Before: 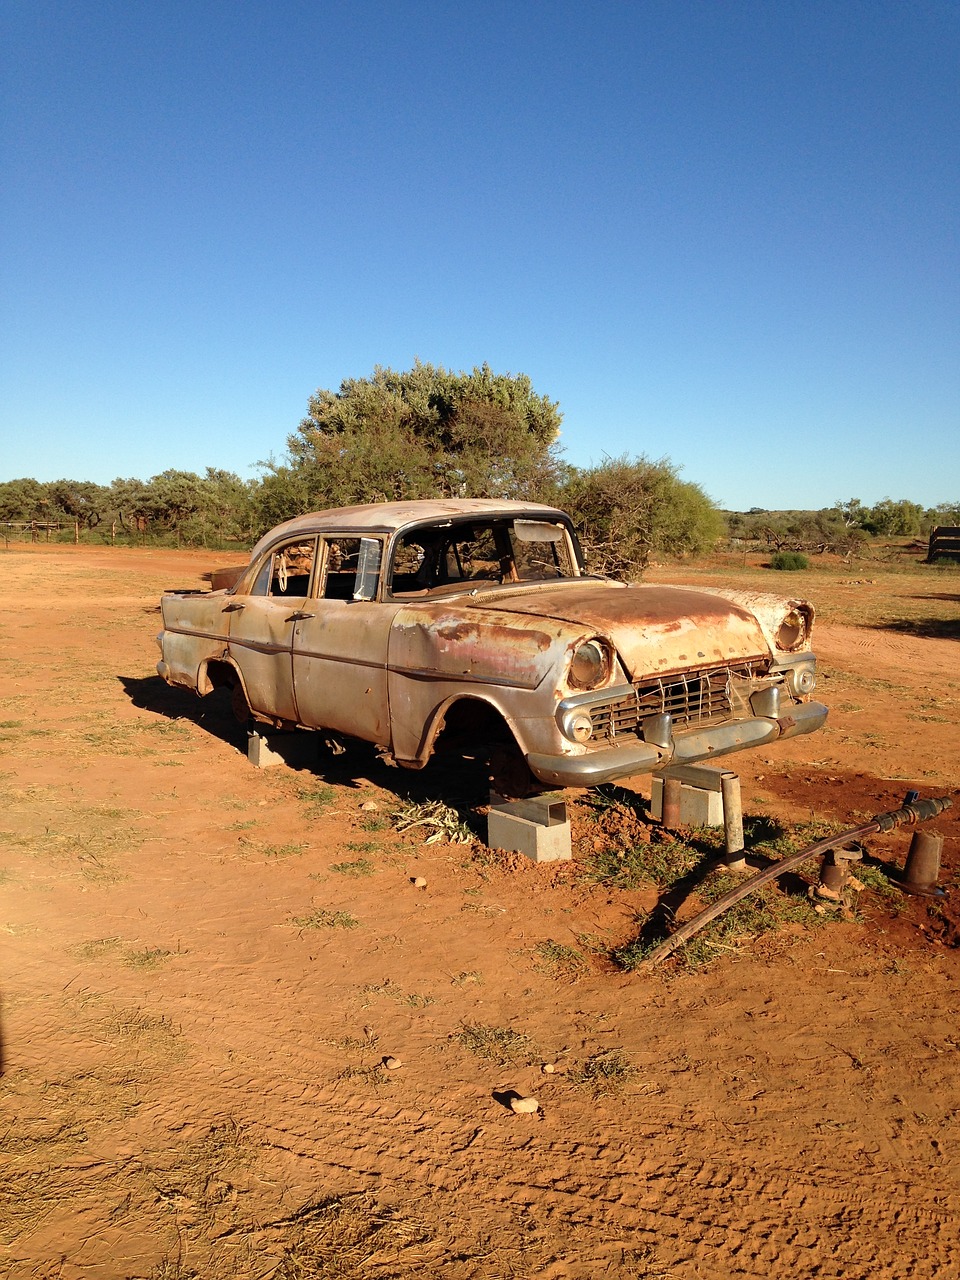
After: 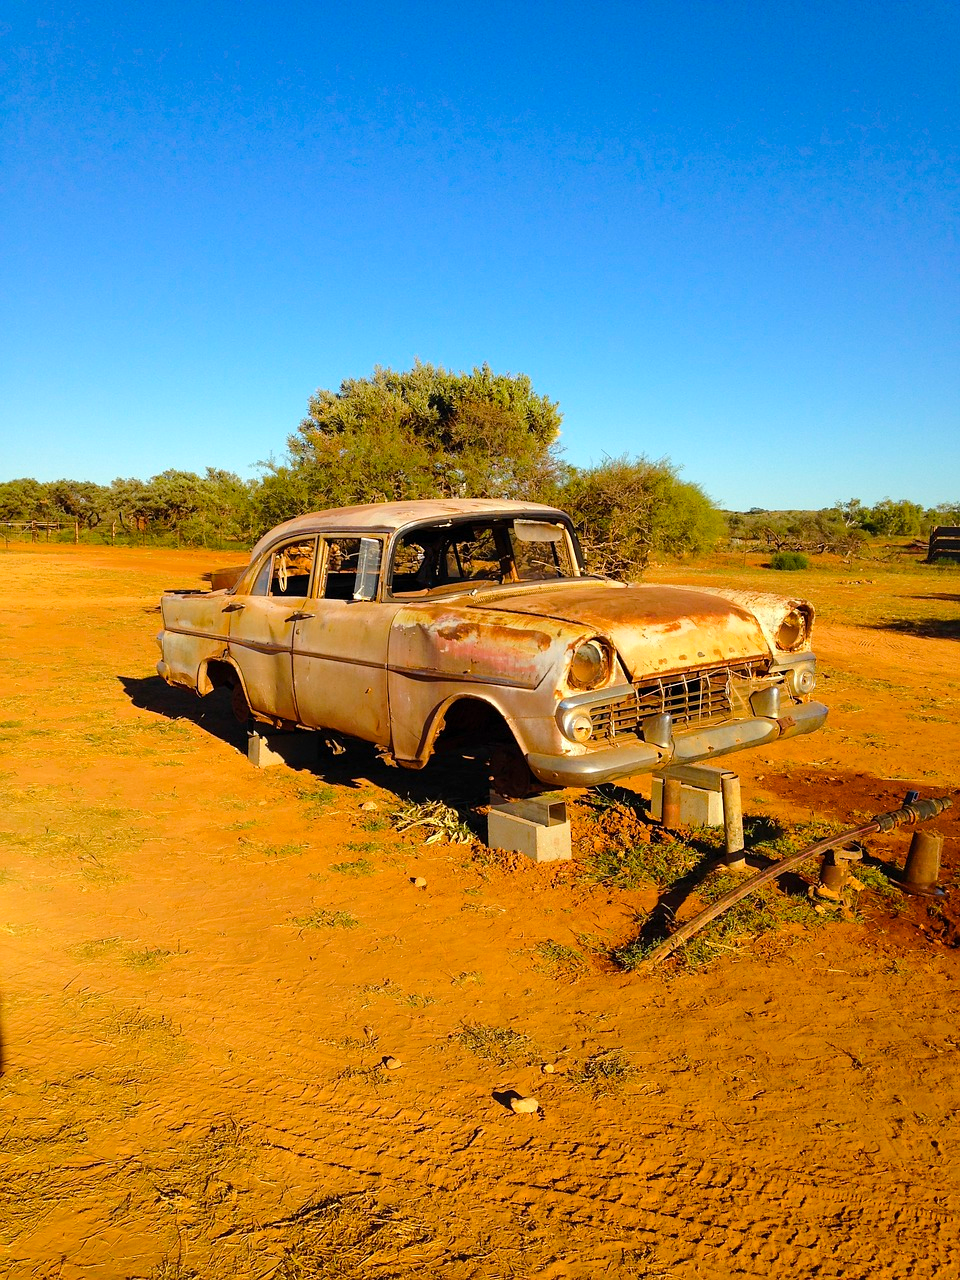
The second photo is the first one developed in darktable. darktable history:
color balance rgb: linear chroma grading › global chroma 9.086%, perceptual saturation grading › global saturation 25.883%, perceptual brilliance grading › mid-tones 10.041%, perceptual brilliance grading › shadows 15.217%, global vibrance 20%
